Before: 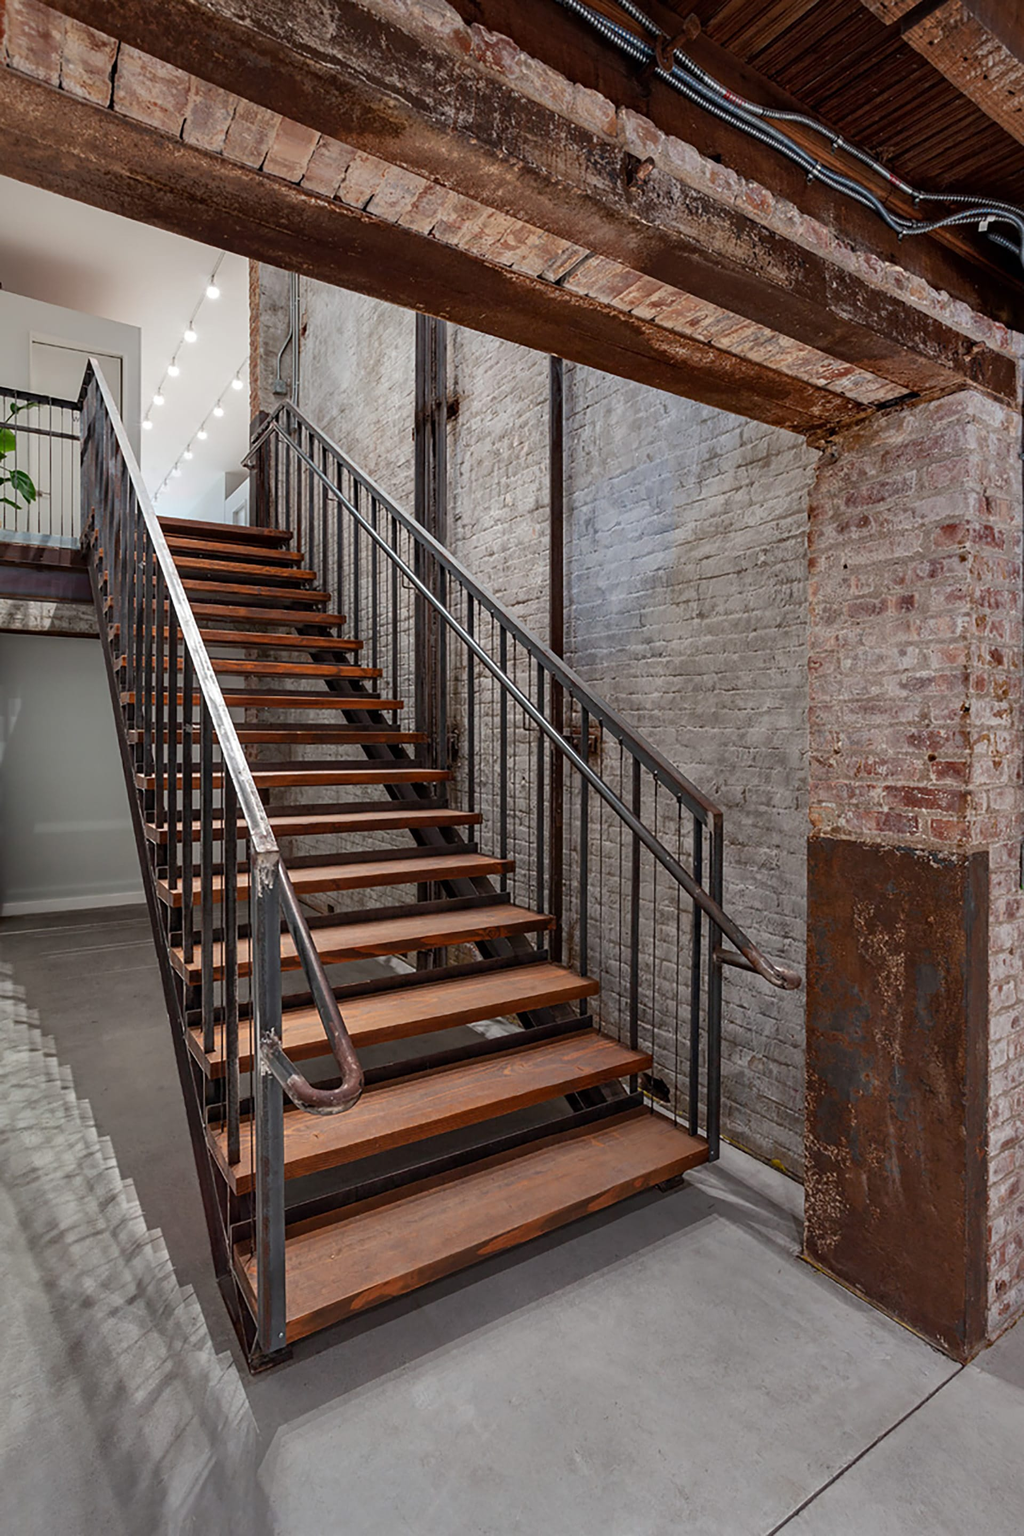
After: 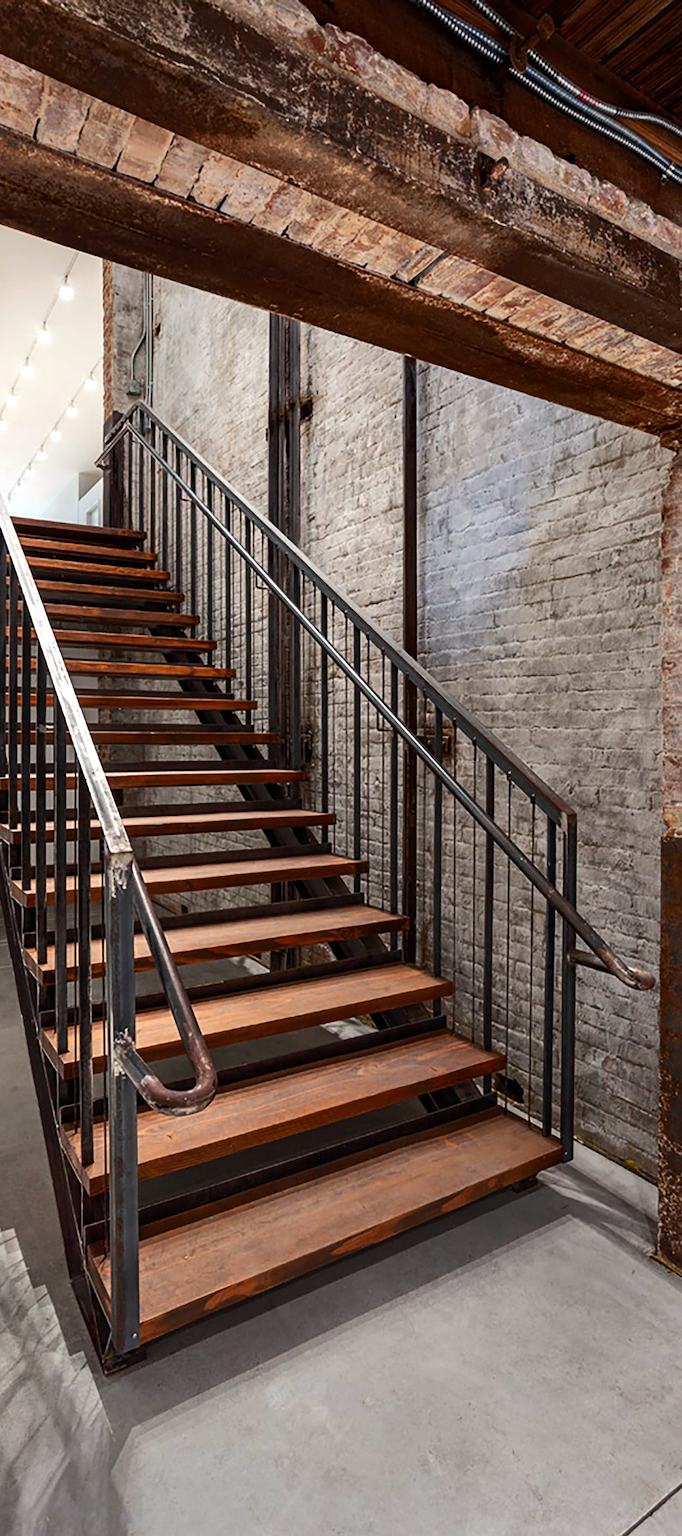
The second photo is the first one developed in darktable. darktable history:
crop and rotate: left 14.372%, right 18.93%
tone equalizer: -8 EV -0.399 EV, -7 EV -0.367 EV, -6 EV -0.31 EV, -5 EV -0.223 EV, -3 EV 0.251 EV, -2 EV 0.304 EV, -1 EV 0.365 EV, +0 EV 0.419 EV, edges refinement/feathering 500, mask exposure compensation -1.57 EV, preserve details no
contrast brightness saturation: contrast 0.102, brightness 0.011, saturation 0.022
color correction: highlights a* 0.531, highlights b* 2.79, saturation 1.08
